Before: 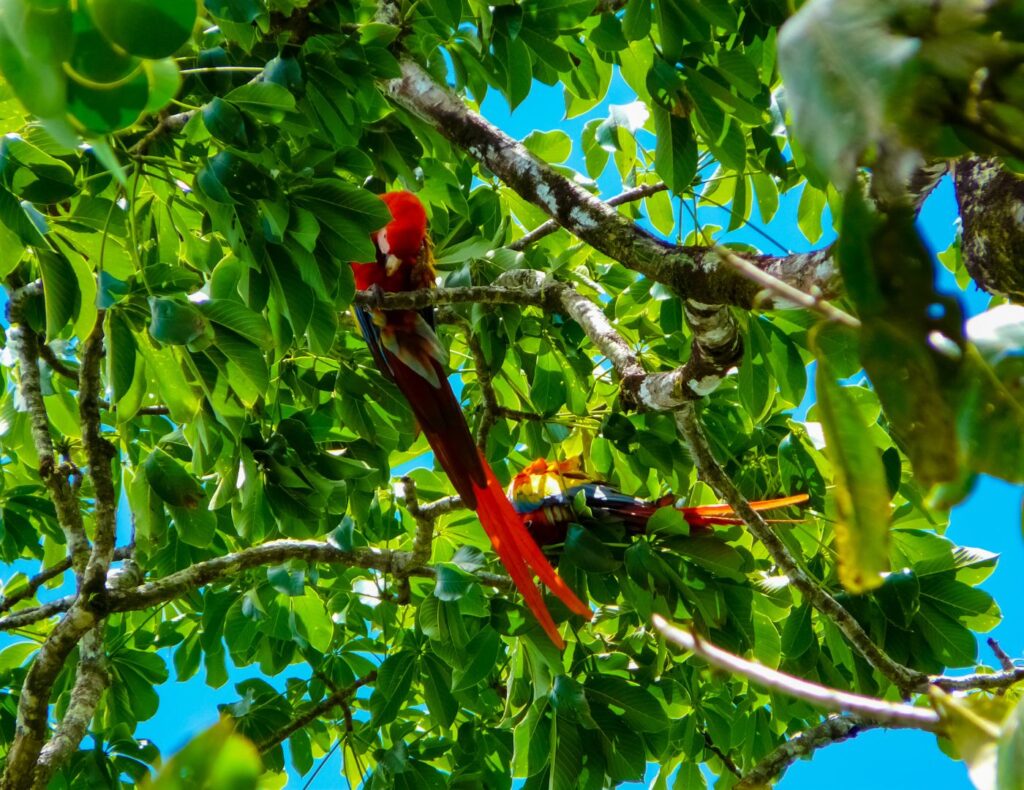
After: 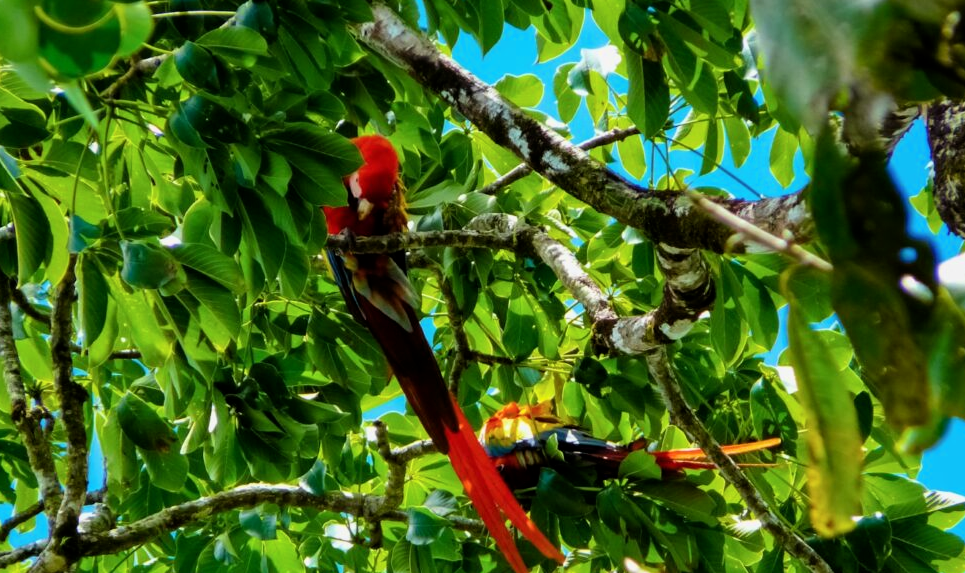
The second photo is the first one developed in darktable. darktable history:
filmic rgb: black relative exposure -12 EV, white relative exposure 2.81 EV, threshold 5.94 EV, target black luminance 0%, hardness 8.07, latitude 71.19%, contrast 1.14, highlights saturation mix 10.1%, shadows ↔ highlights balance -0.384%, color science v6 (2022), enable highlight reconstruction true
crop: left 2.746%, top 7.152%, right 3.009%, bottom 20.279%
